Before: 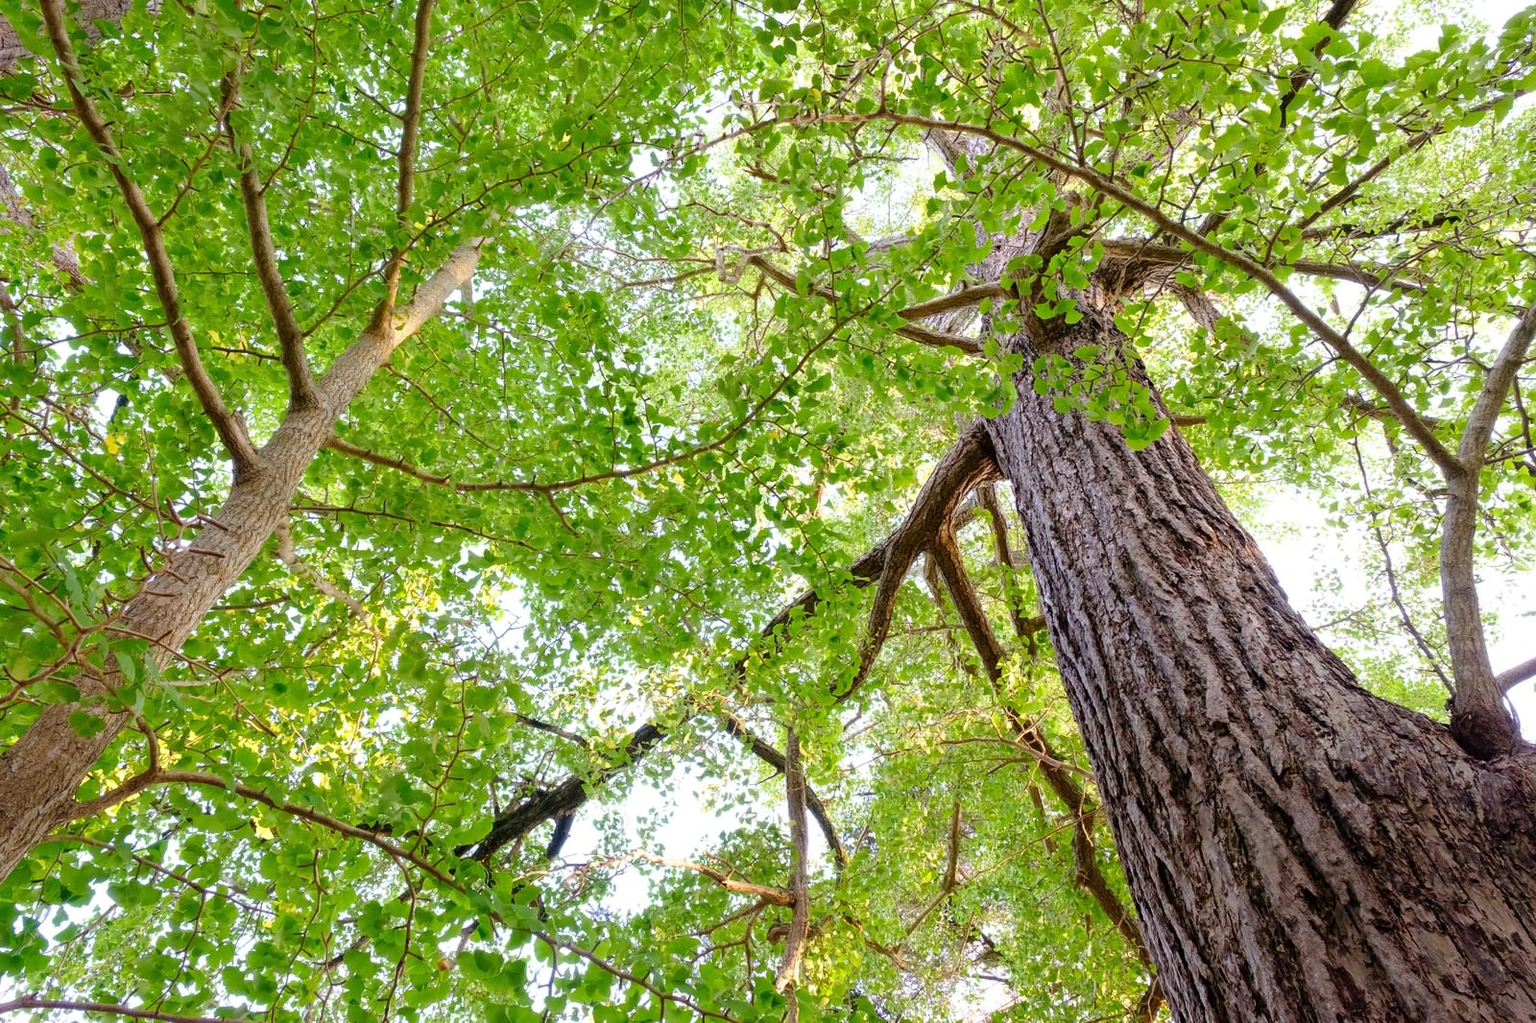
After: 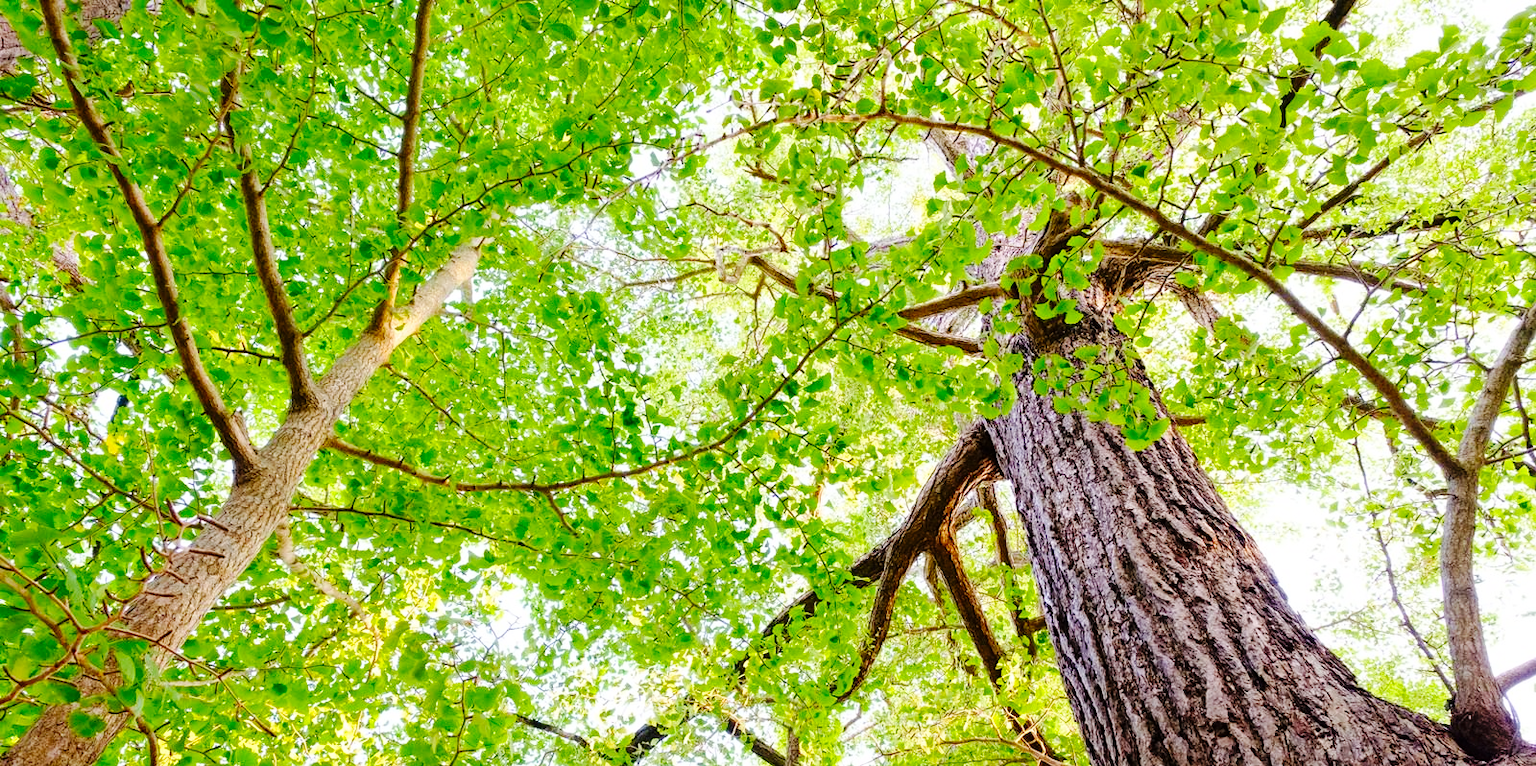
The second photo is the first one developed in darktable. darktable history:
crop: bottom 24.967%
base curve: curves: ch0 [(0, 0) (0.036, 0.025) (0.121, 0.166) (0.206, 0.329) (0.605, 0.79) (1, 1)], preserve colors none
contrast brightness saturation: contrast 0.04, saturation 0.16
